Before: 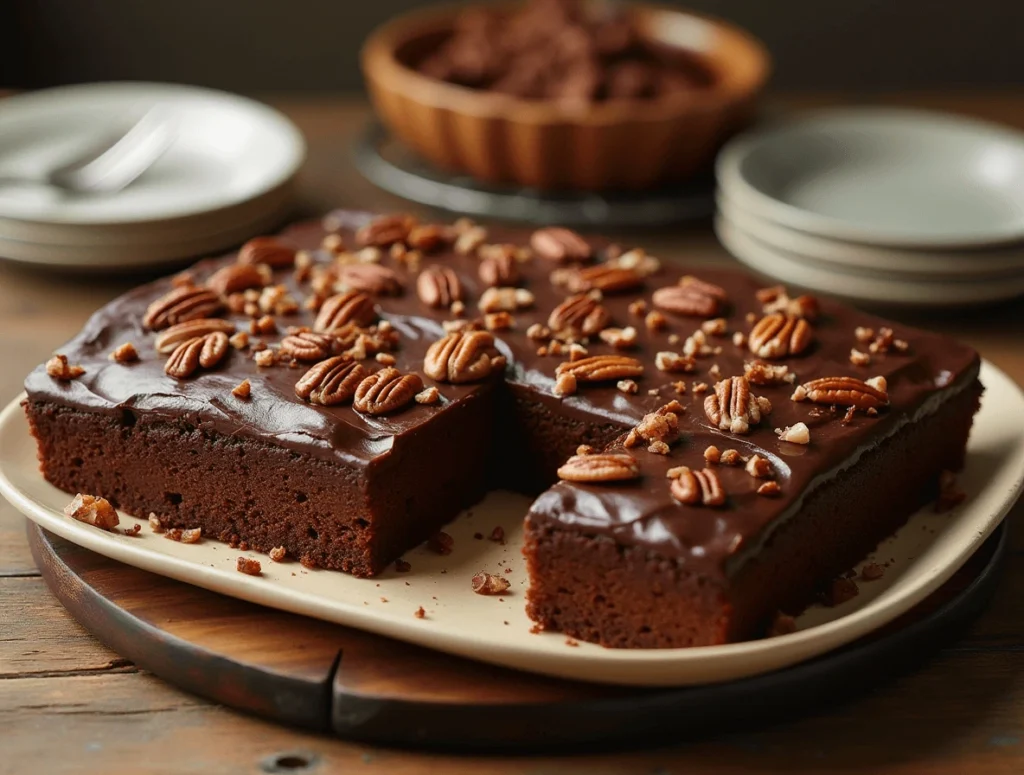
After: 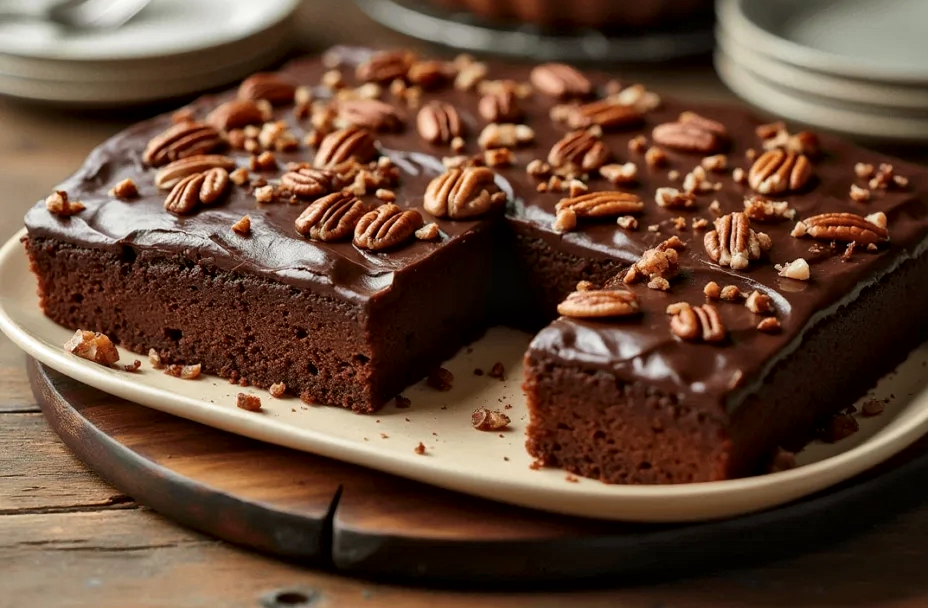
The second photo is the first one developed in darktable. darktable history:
crop: top 21.182%, right 9.349%, bottom 0.24%
local contrast: mode bilateral grid, contrast 19, coarseness 19, detail 162%, midtone range 0.2
